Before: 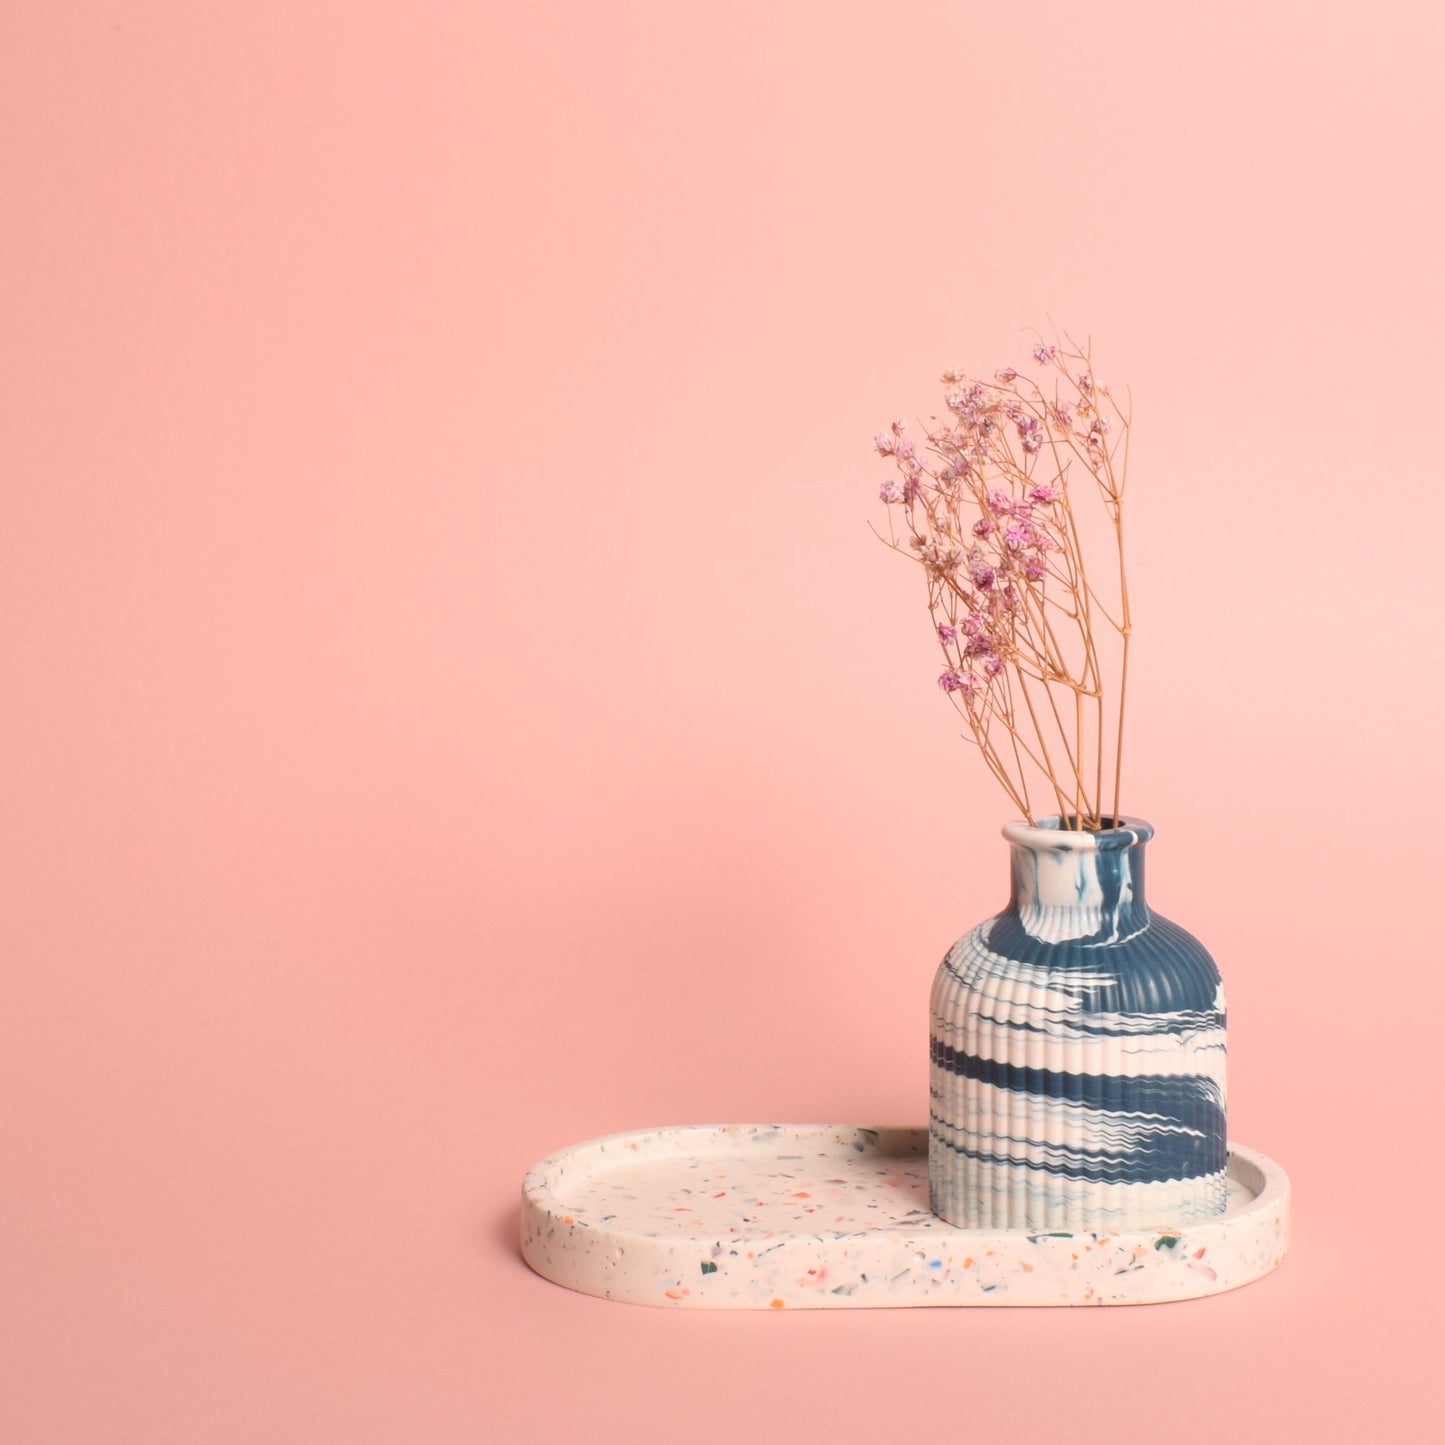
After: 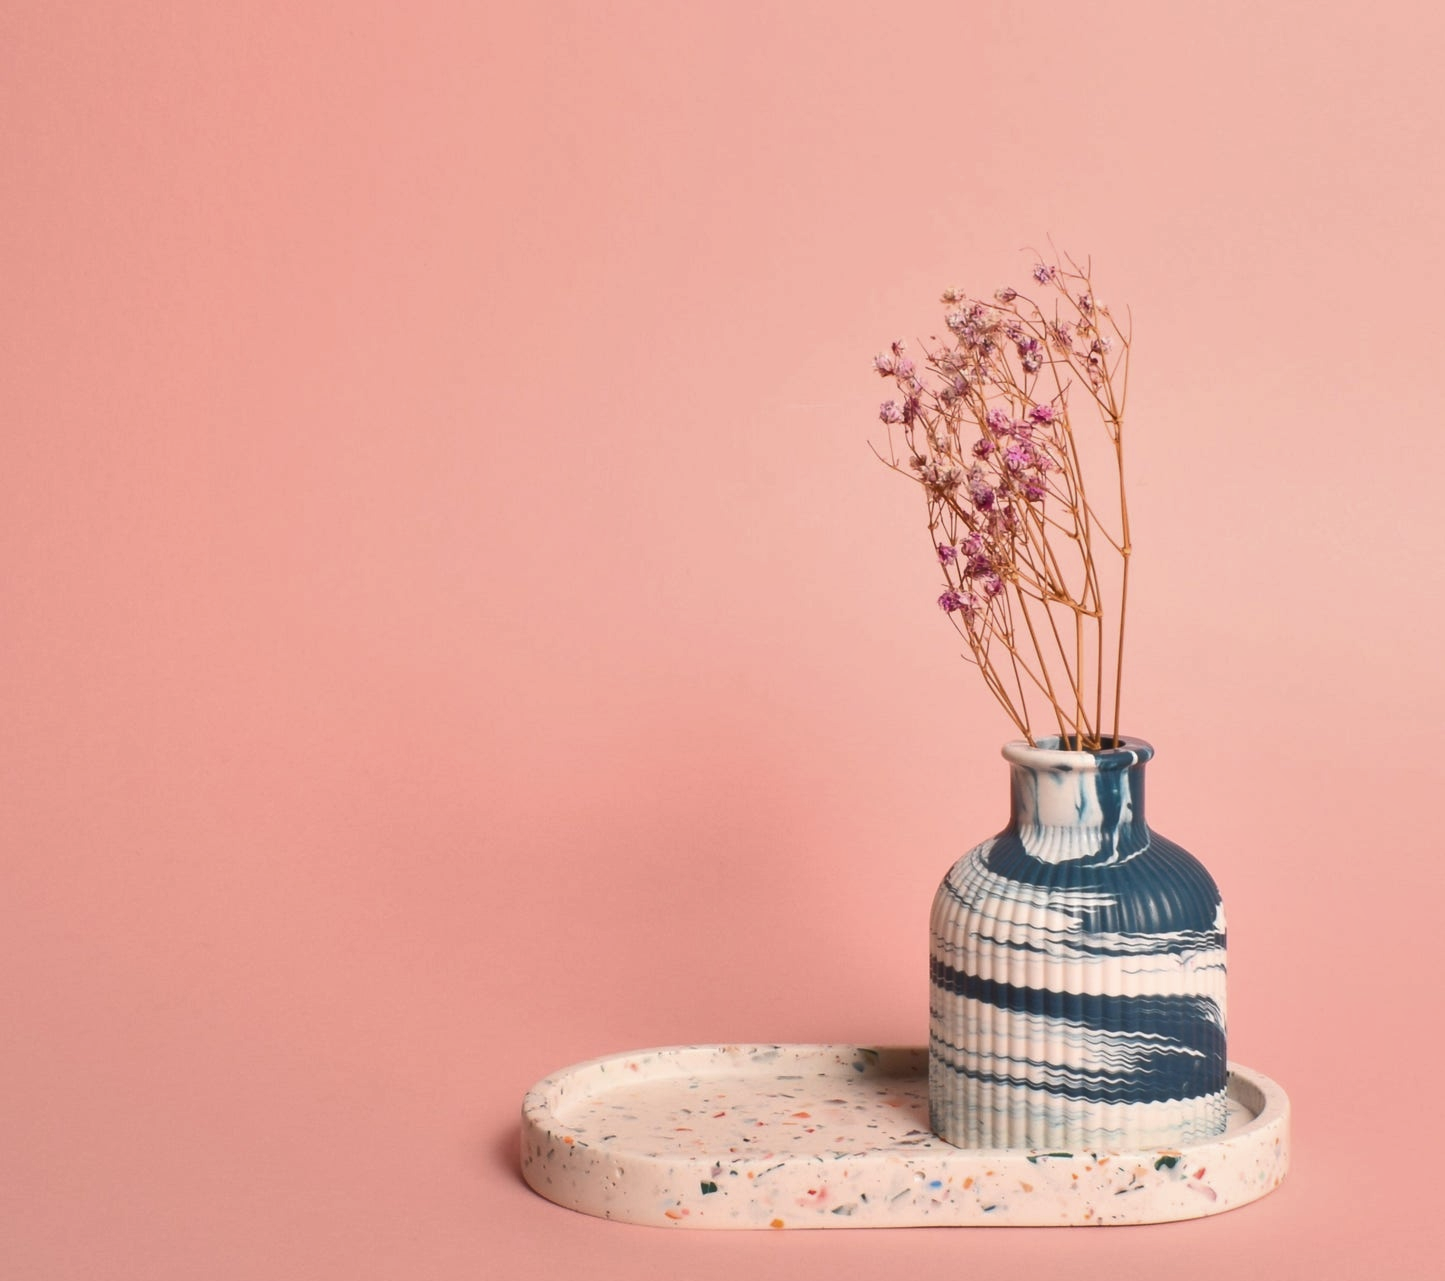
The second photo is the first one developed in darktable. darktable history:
crop and rotate: top 5.566%, bottom 5.744%
shadows and highlights: soften with gaussian
